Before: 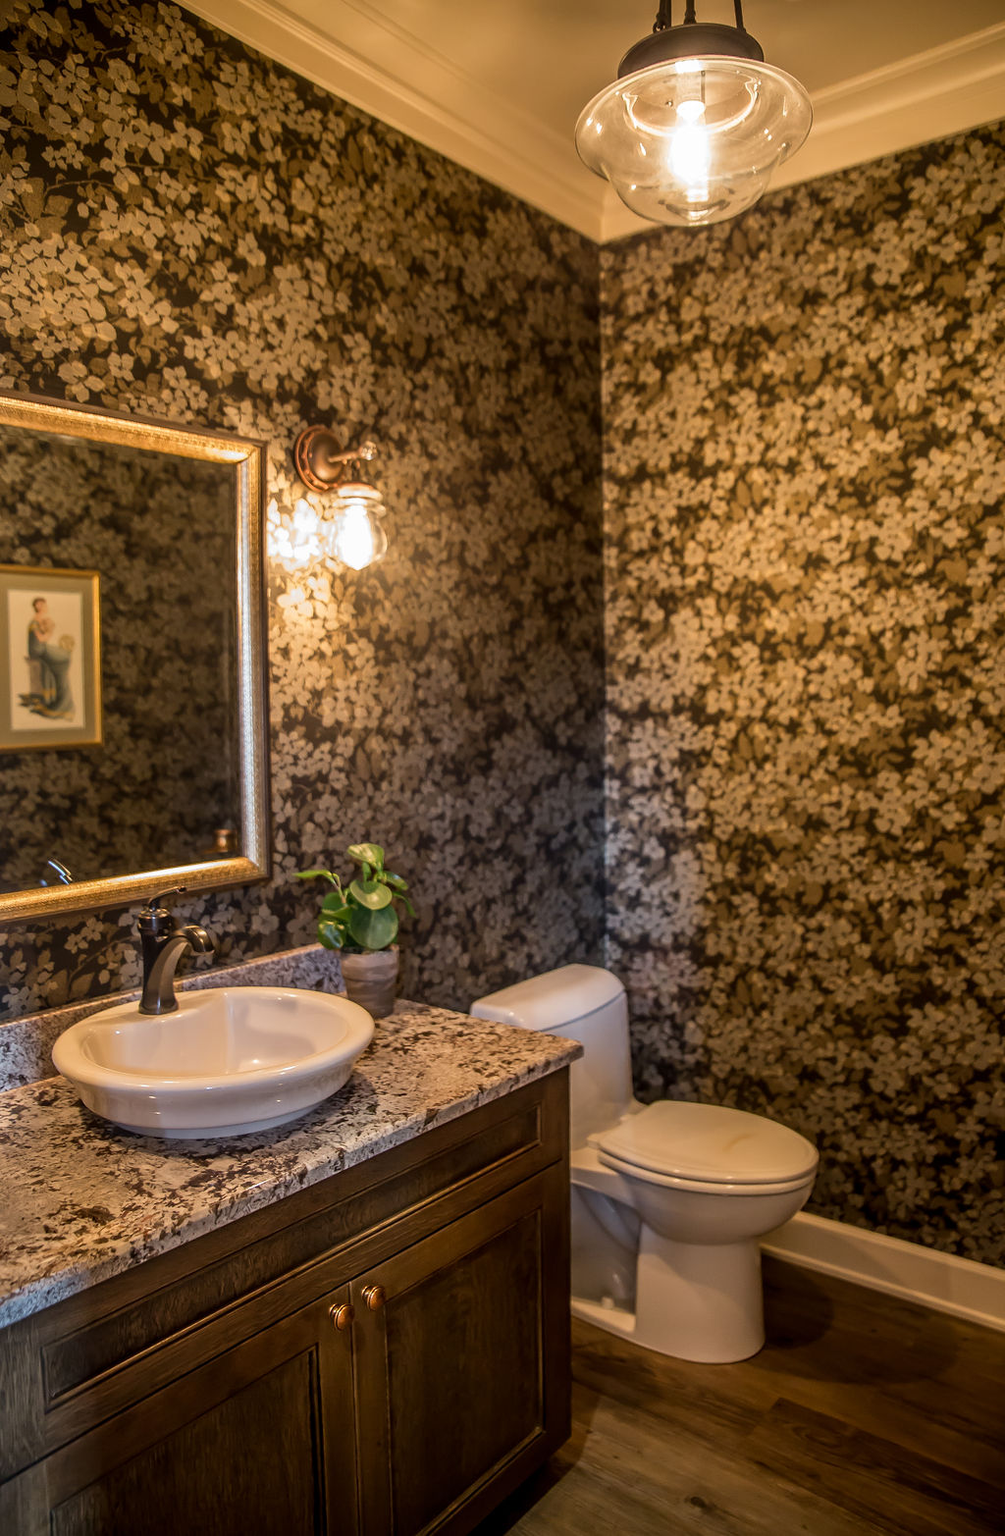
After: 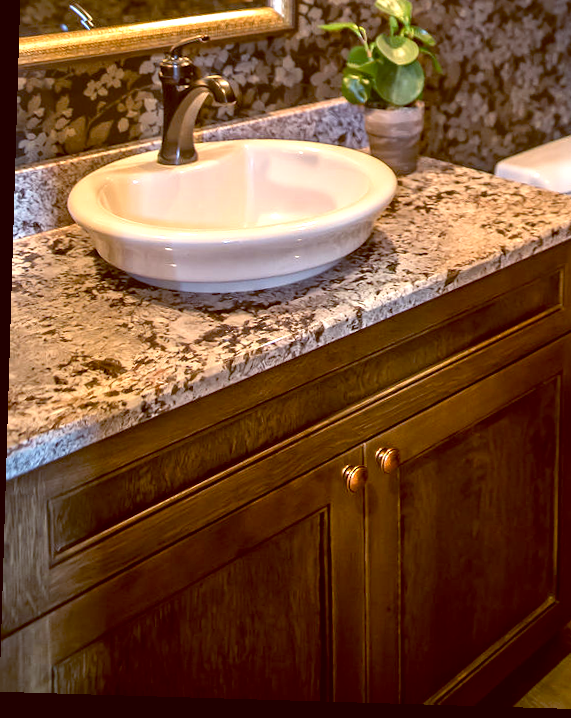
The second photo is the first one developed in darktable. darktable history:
color balance: lift [1, 1.015, 1.004, 0.985], gamma [1, 0.958, 0.971, 1.042], gain [1, 0.956, 0.977, 1.044]
rotate and perspective: rotation 1.72°, automatic cropping off
white balance: red 0.986, blue 1.01
exposure: exposure 0.921 EV, compensate highlight preservation false
crop and rotate: top 54.778%, right 46.61%, bottom 0.159%
